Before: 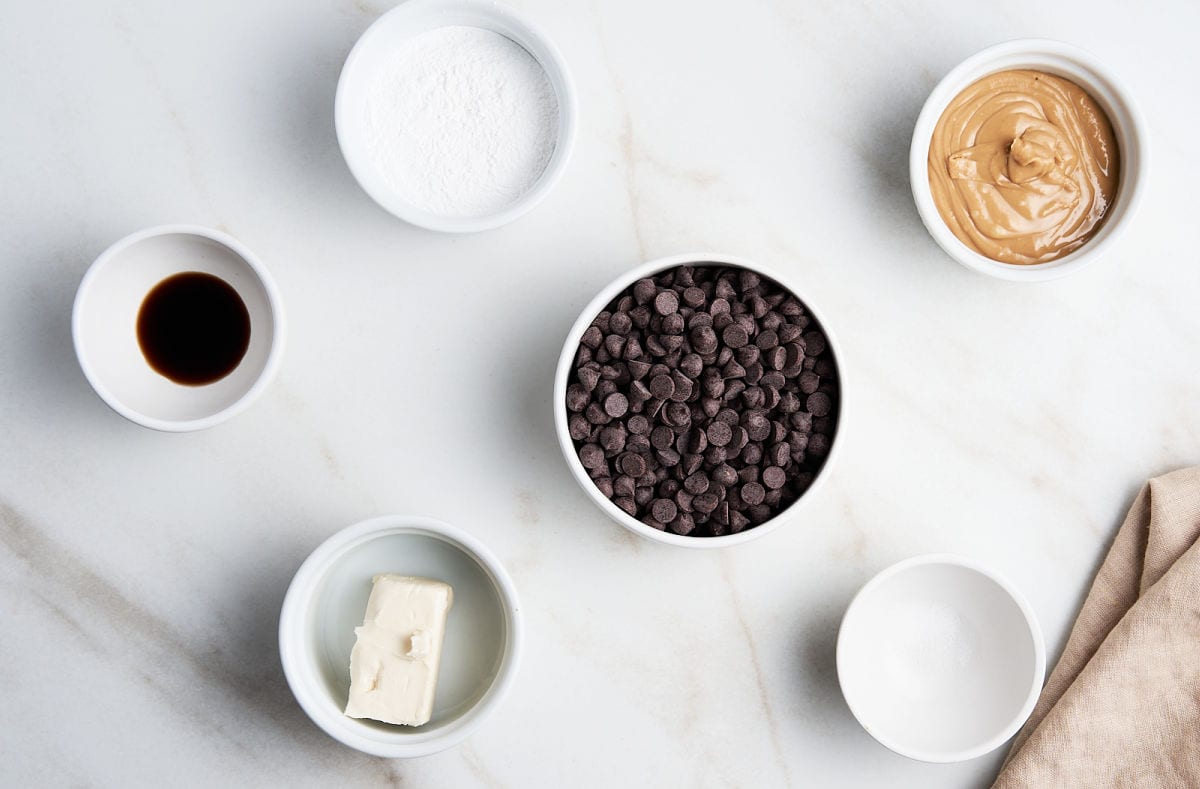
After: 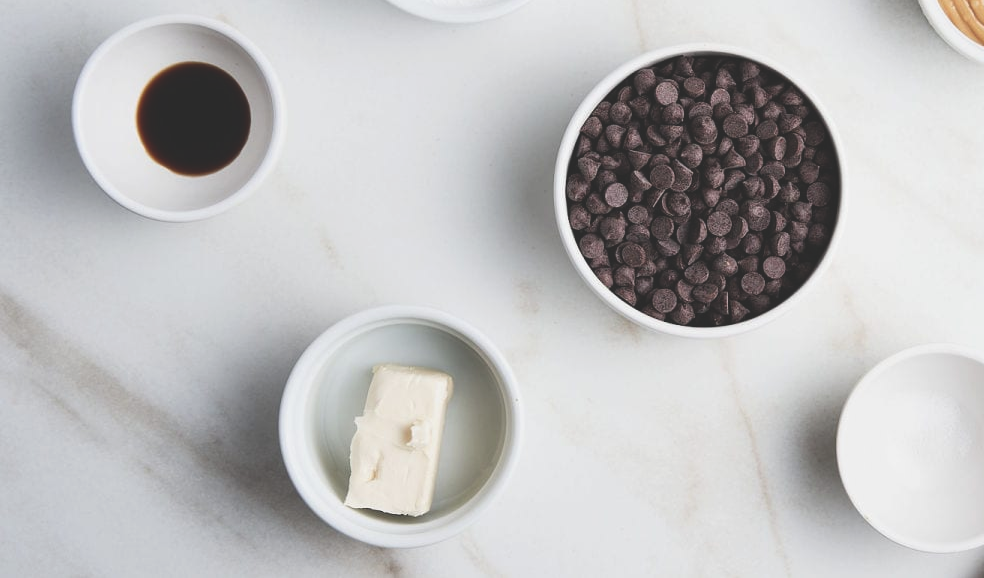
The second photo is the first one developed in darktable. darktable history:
exposure: black level correction -0.025, exposure -0.121 EV, compensate highlight preservation false
crop: top 26.619%, right 17.971%
